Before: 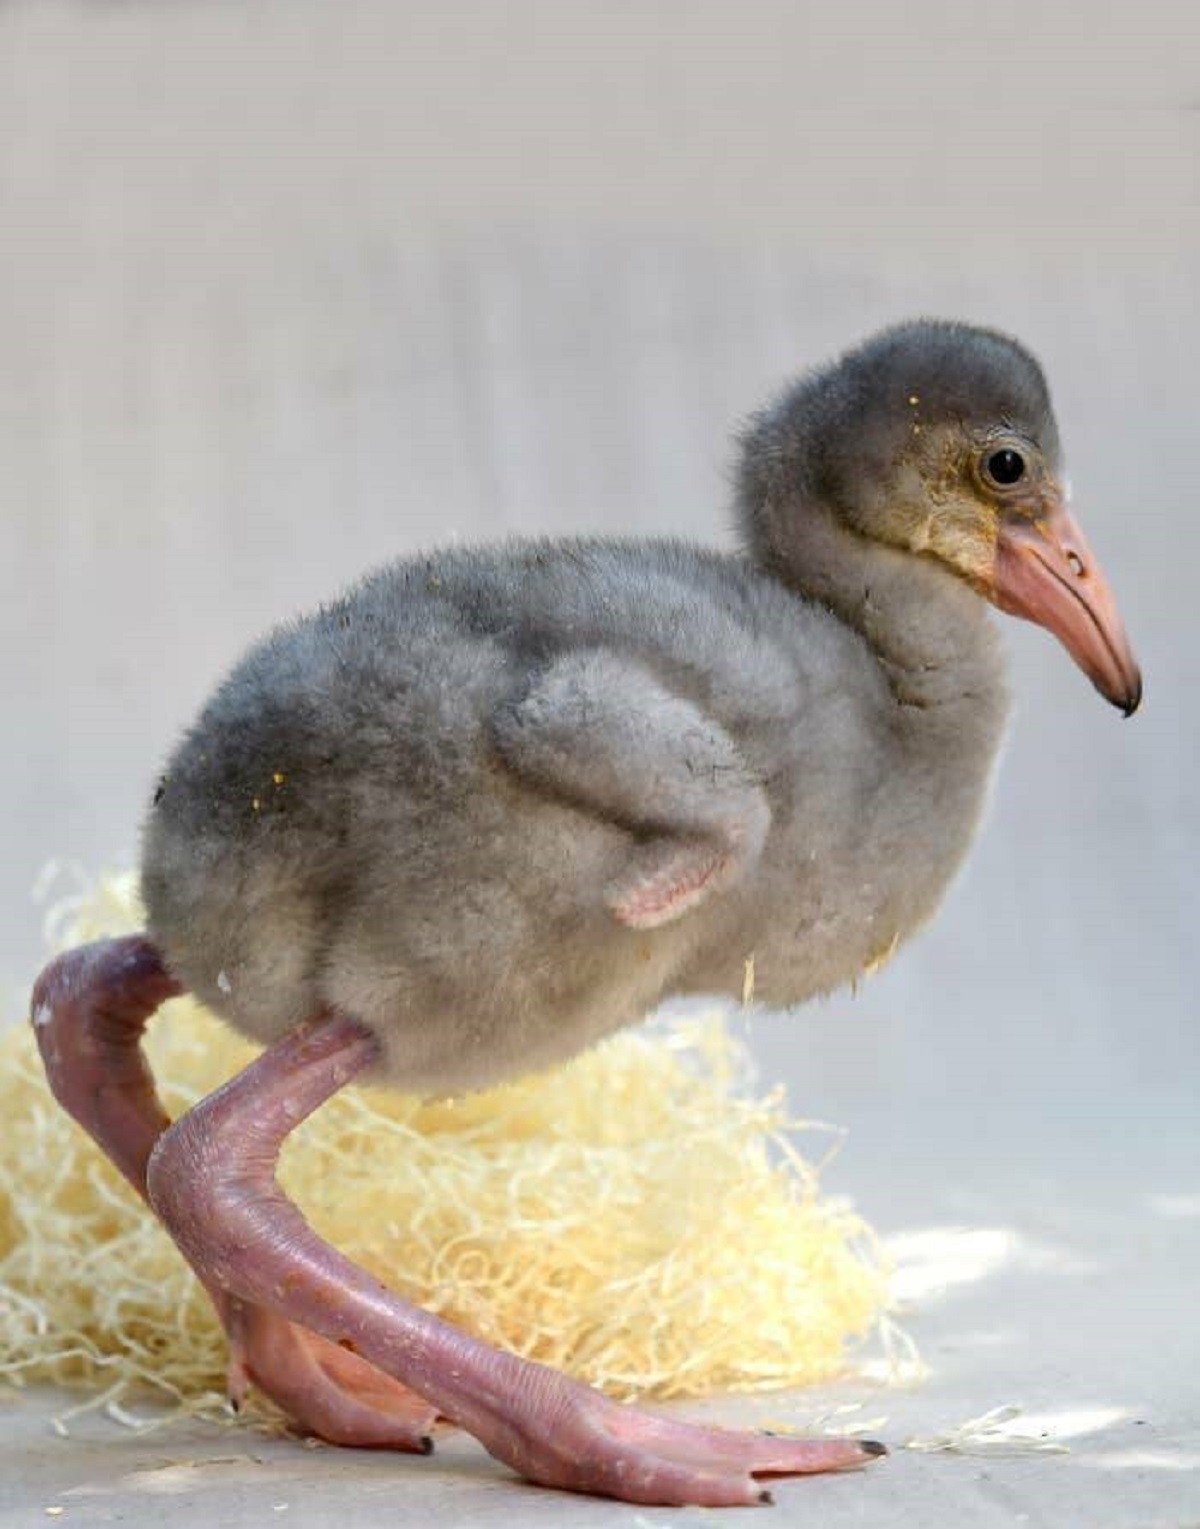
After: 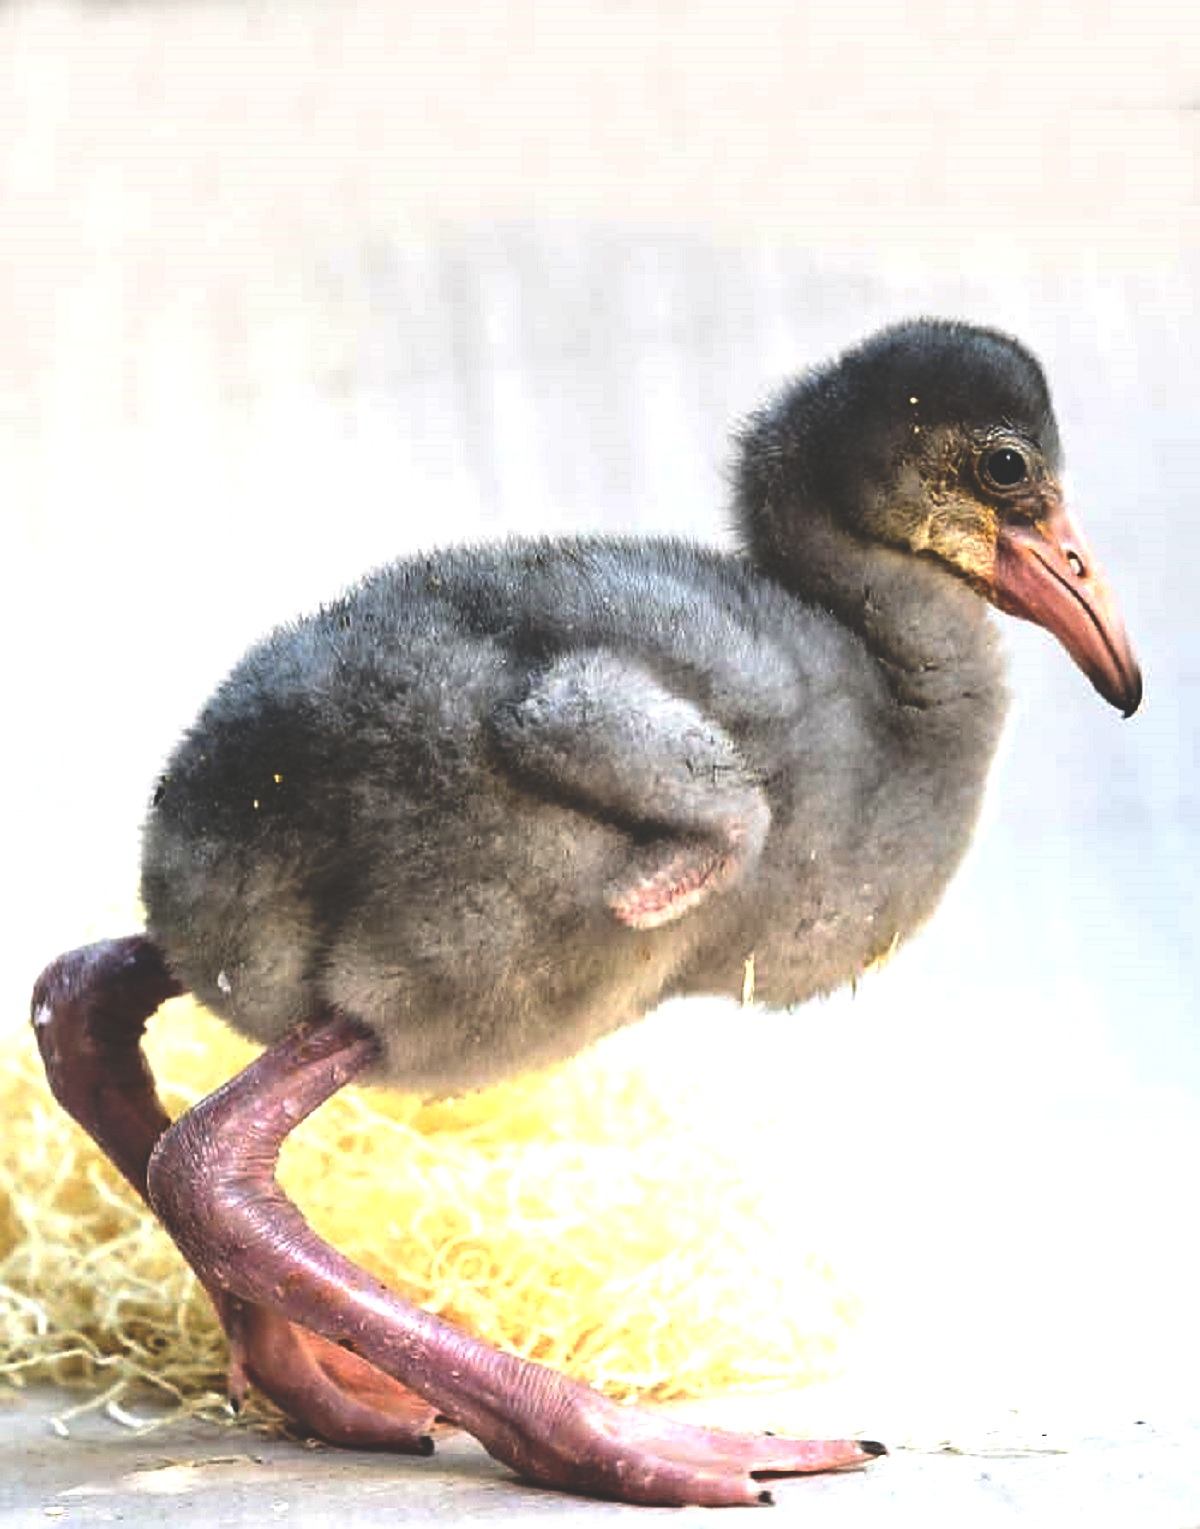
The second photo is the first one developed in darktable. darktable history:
sharpen: on, module defaults
rgb curve: curves: ch0 [(0, 0.186) (0.314, 0.284) (0.775, 0.708) (1, 1)], compensate middle gray true, preserve colors none
tone equalizer: -8 EV -1.08 EV, -7 EV -1.01 EV, -6 EV -0.867 EV, -5 EV -0.578 EV, -3 EV 0.578 EV, -2 EV 0.867 EV, -1 EV 1.01 EV, +0 EV 1.08 EV, edges refinement/feathering 500, mask exposure compensation -1.57 EV, preserve details no
